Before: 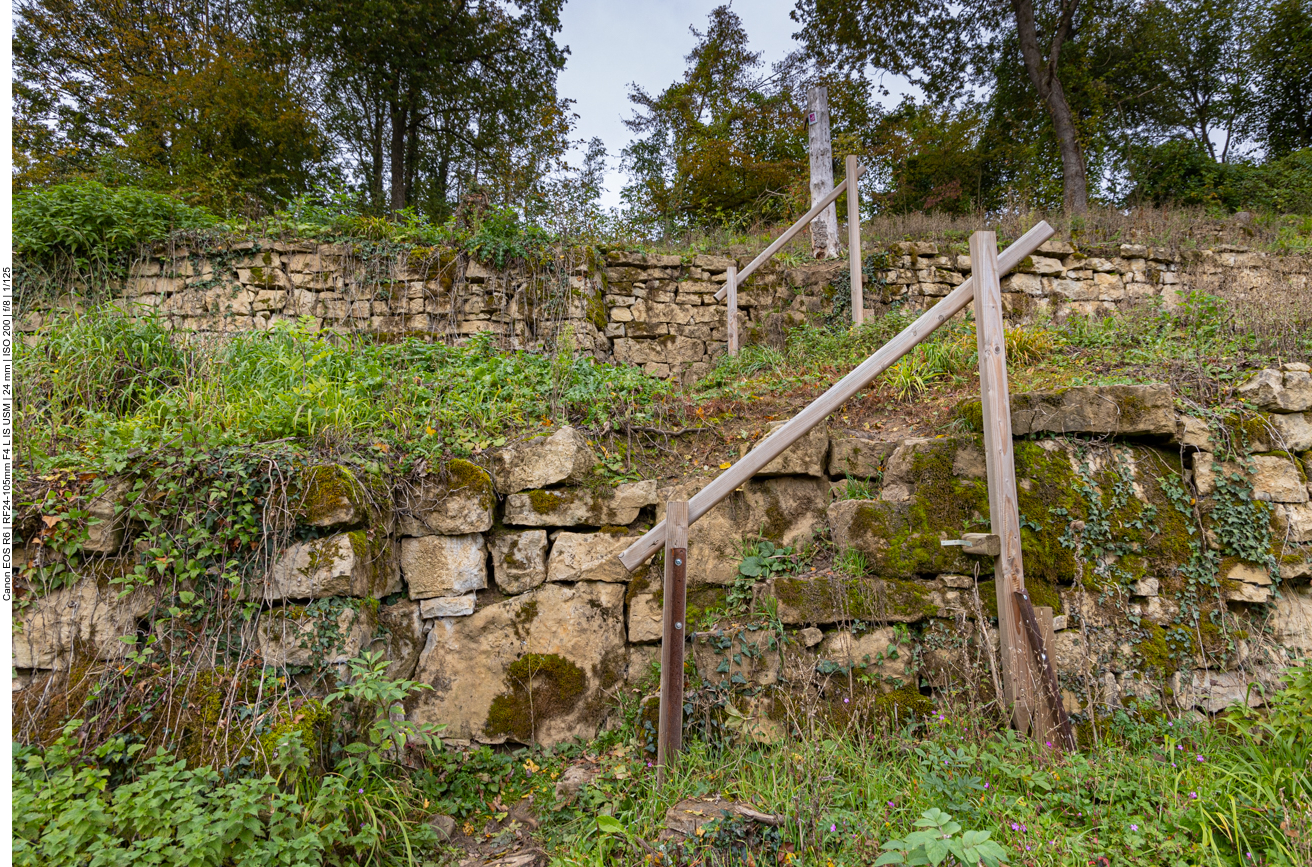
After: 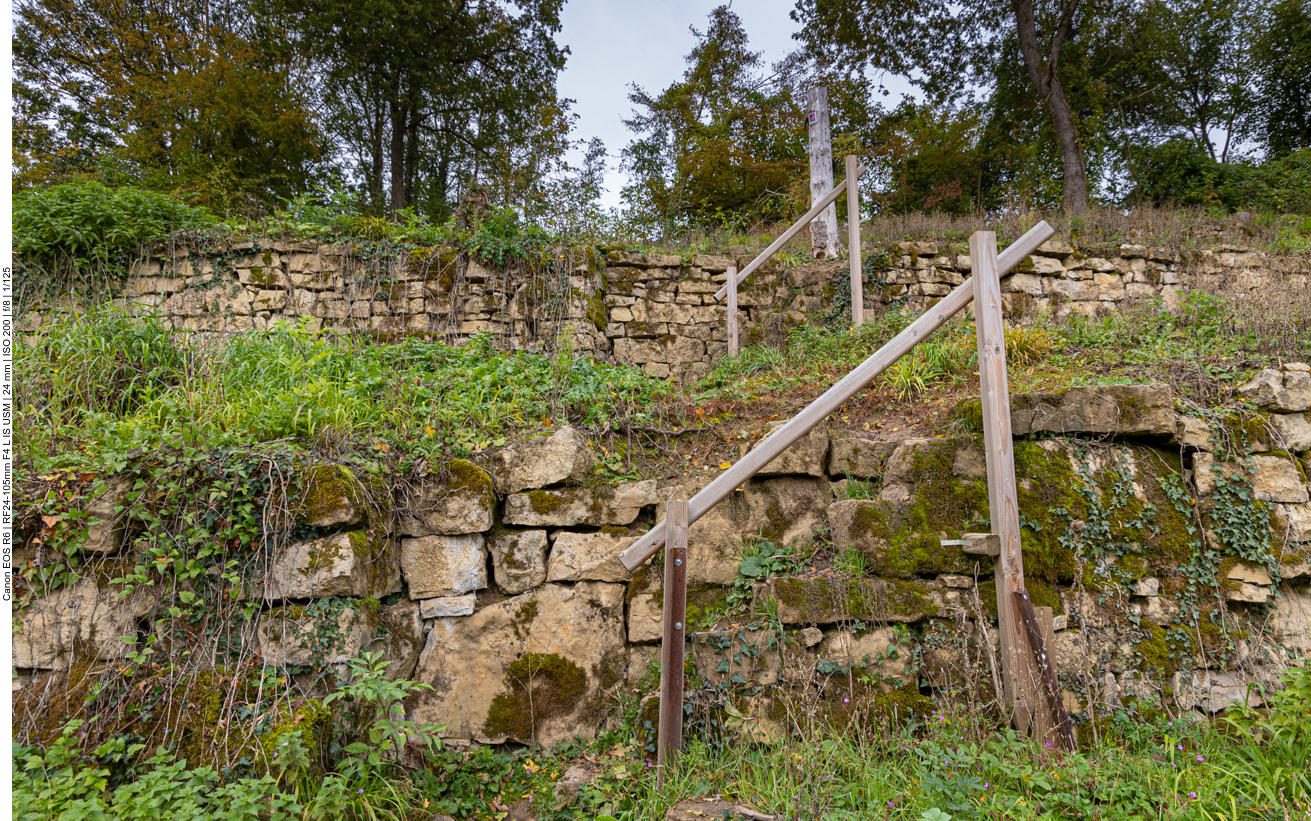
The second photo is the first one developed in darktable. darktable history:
crop and rotate: top 0.007%, bottom 5.236%
